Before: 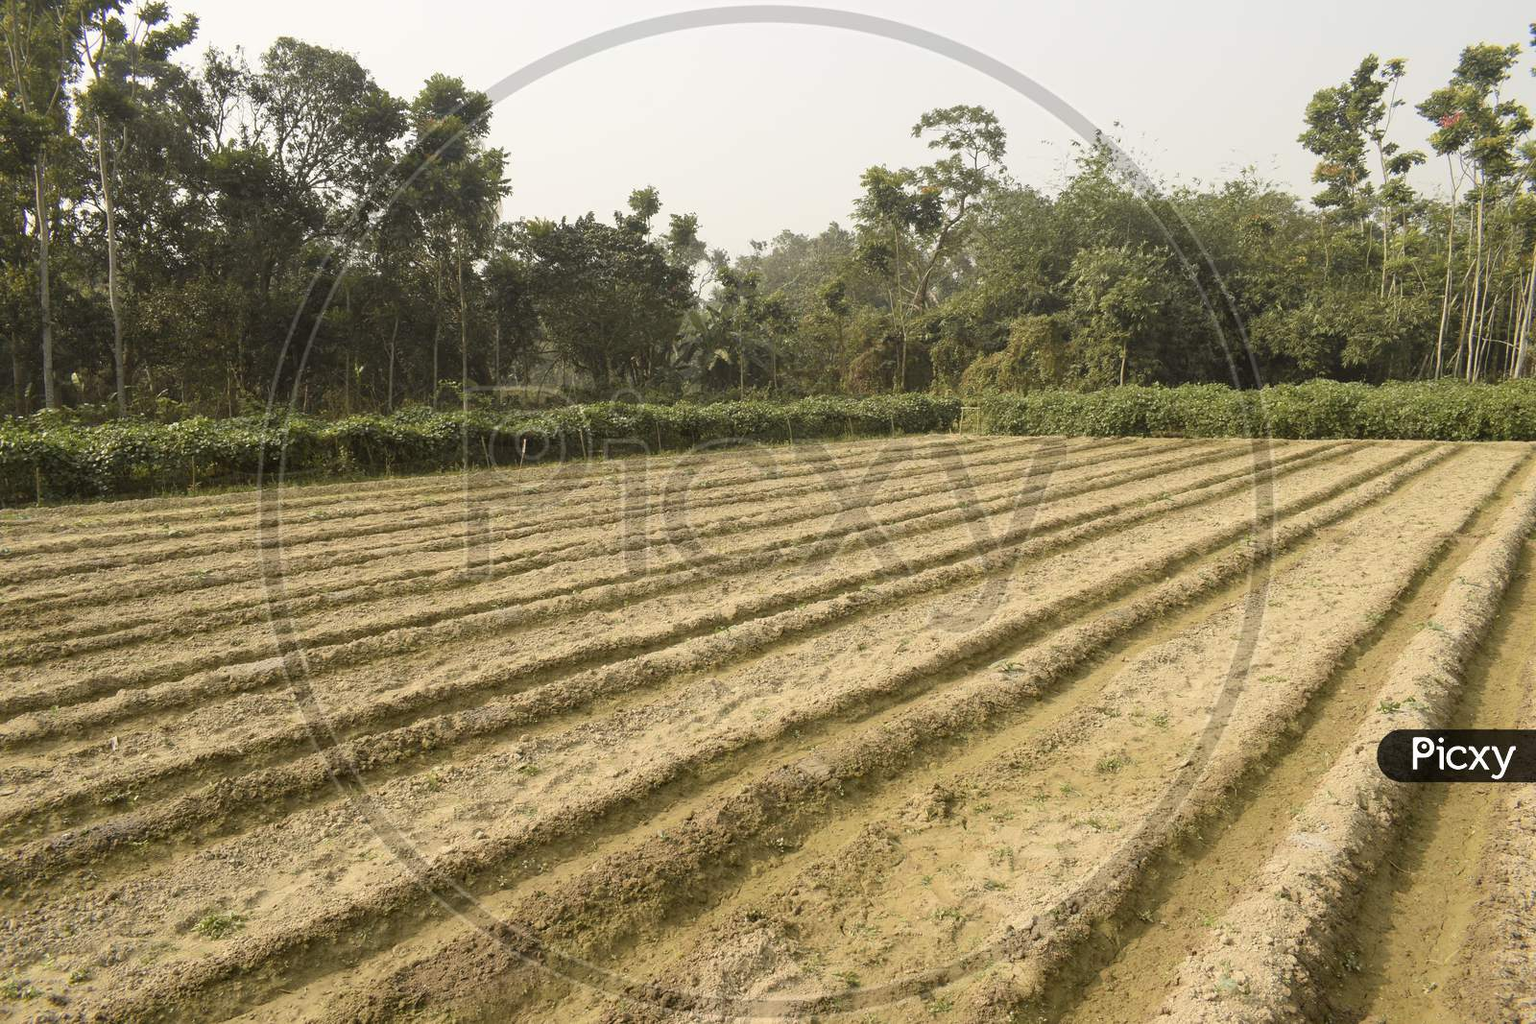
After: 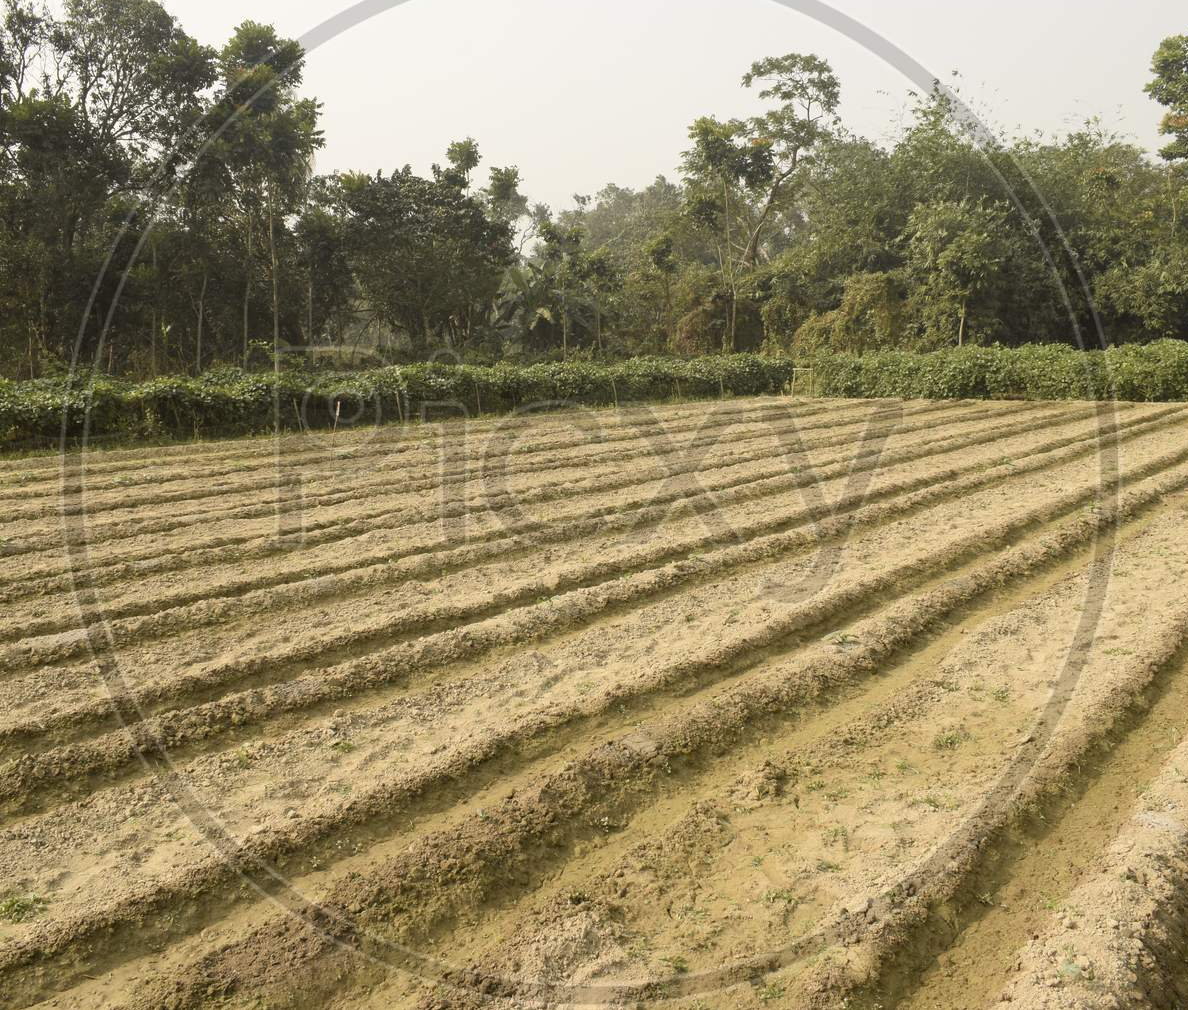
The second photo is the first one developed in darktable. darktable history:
crop and rotate: left 13.099%, top 5.33%, right 12.61%
